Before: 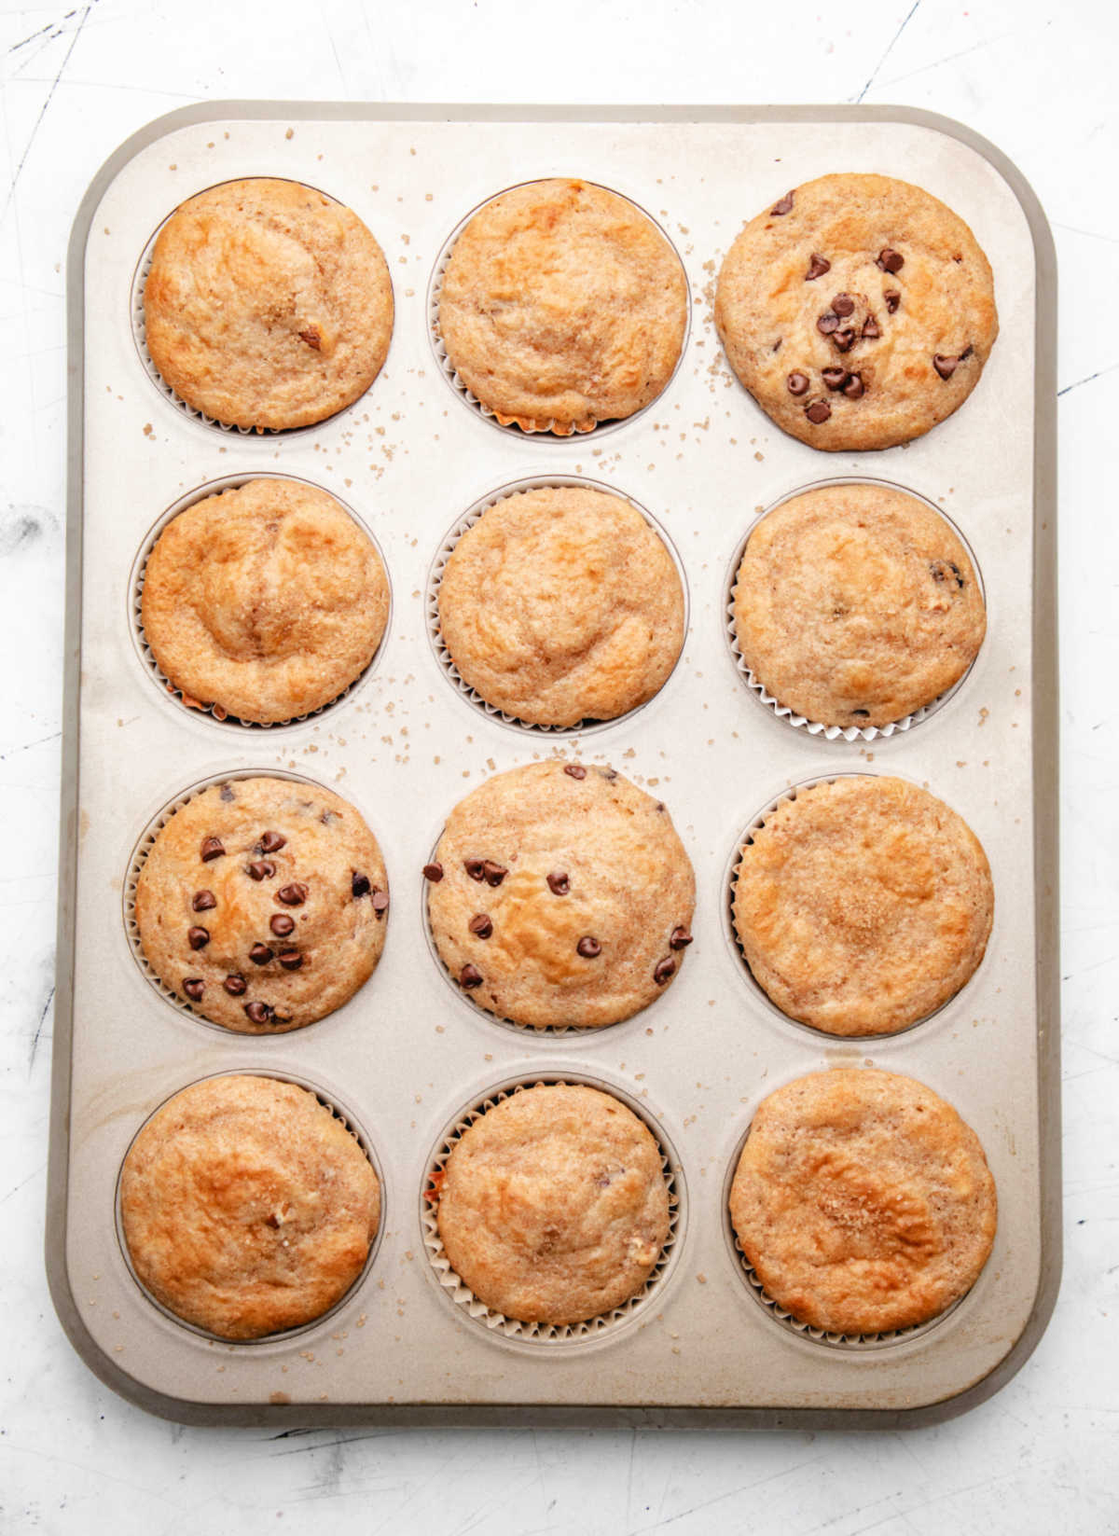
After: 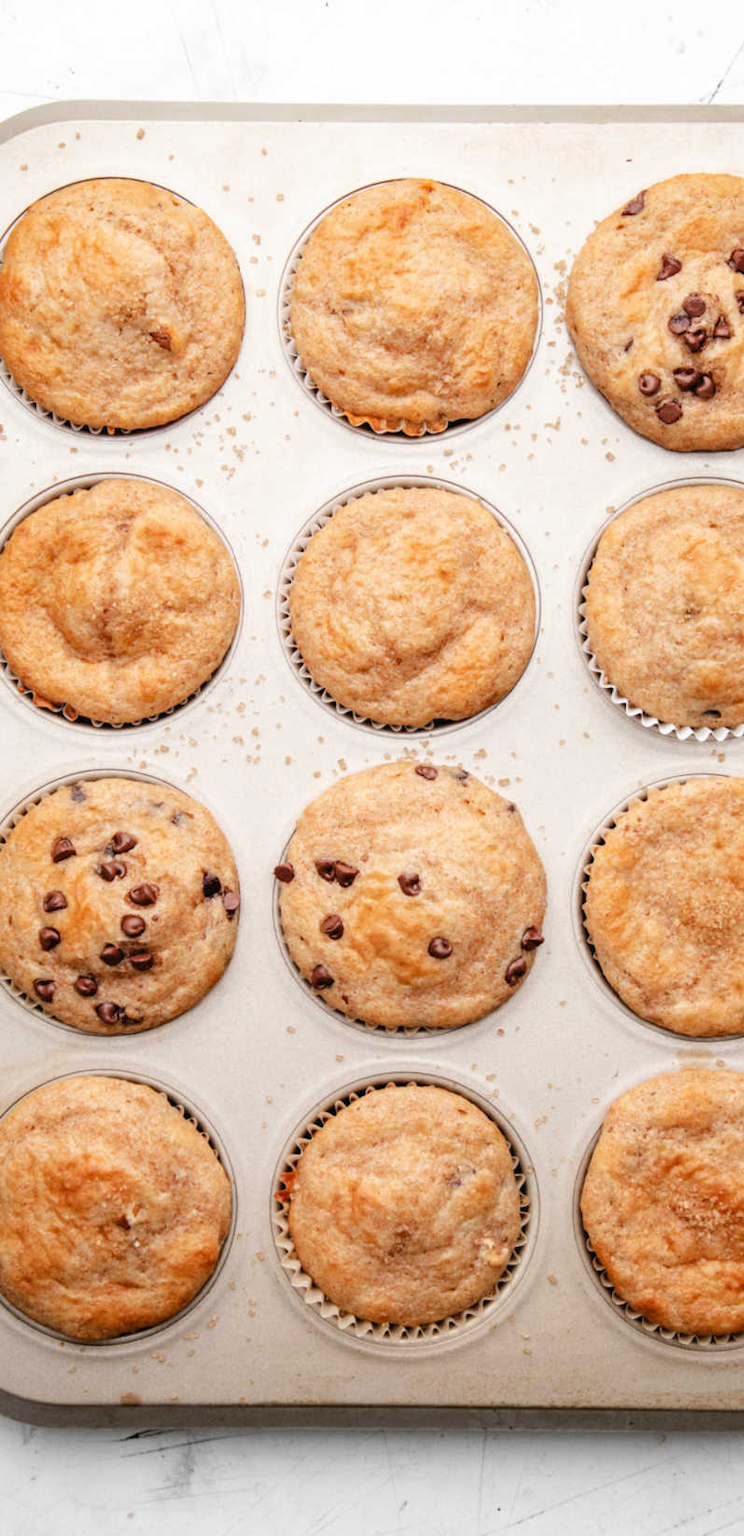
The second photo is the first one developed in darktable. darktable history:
crop and rotate: left 13.371%, right 20.051%
